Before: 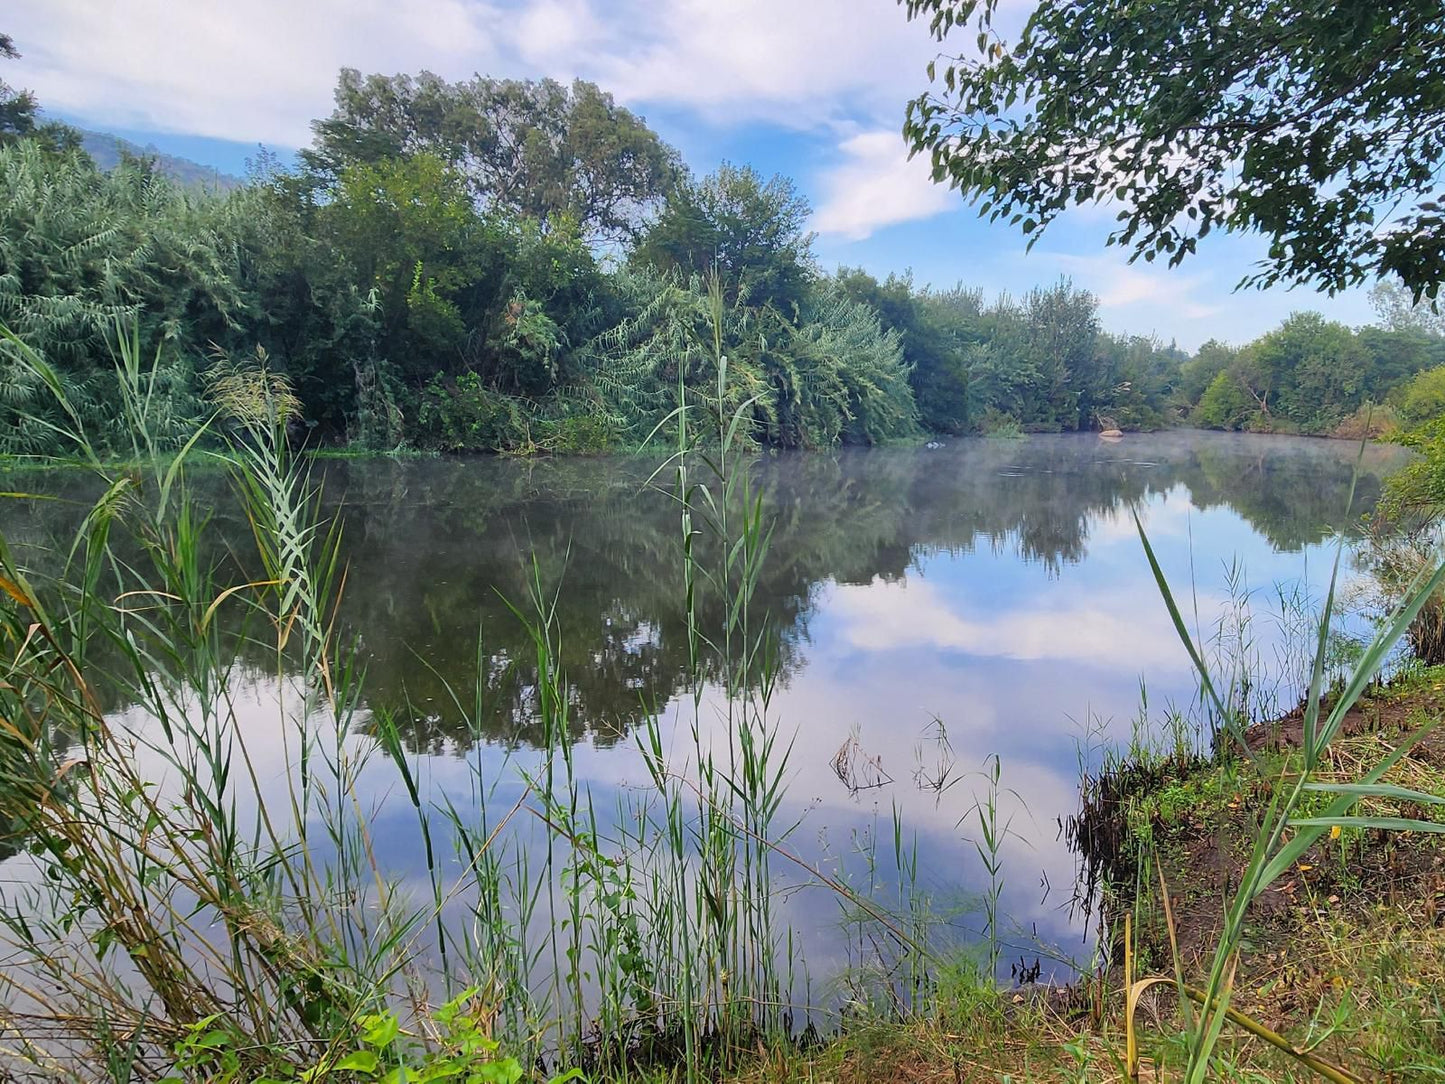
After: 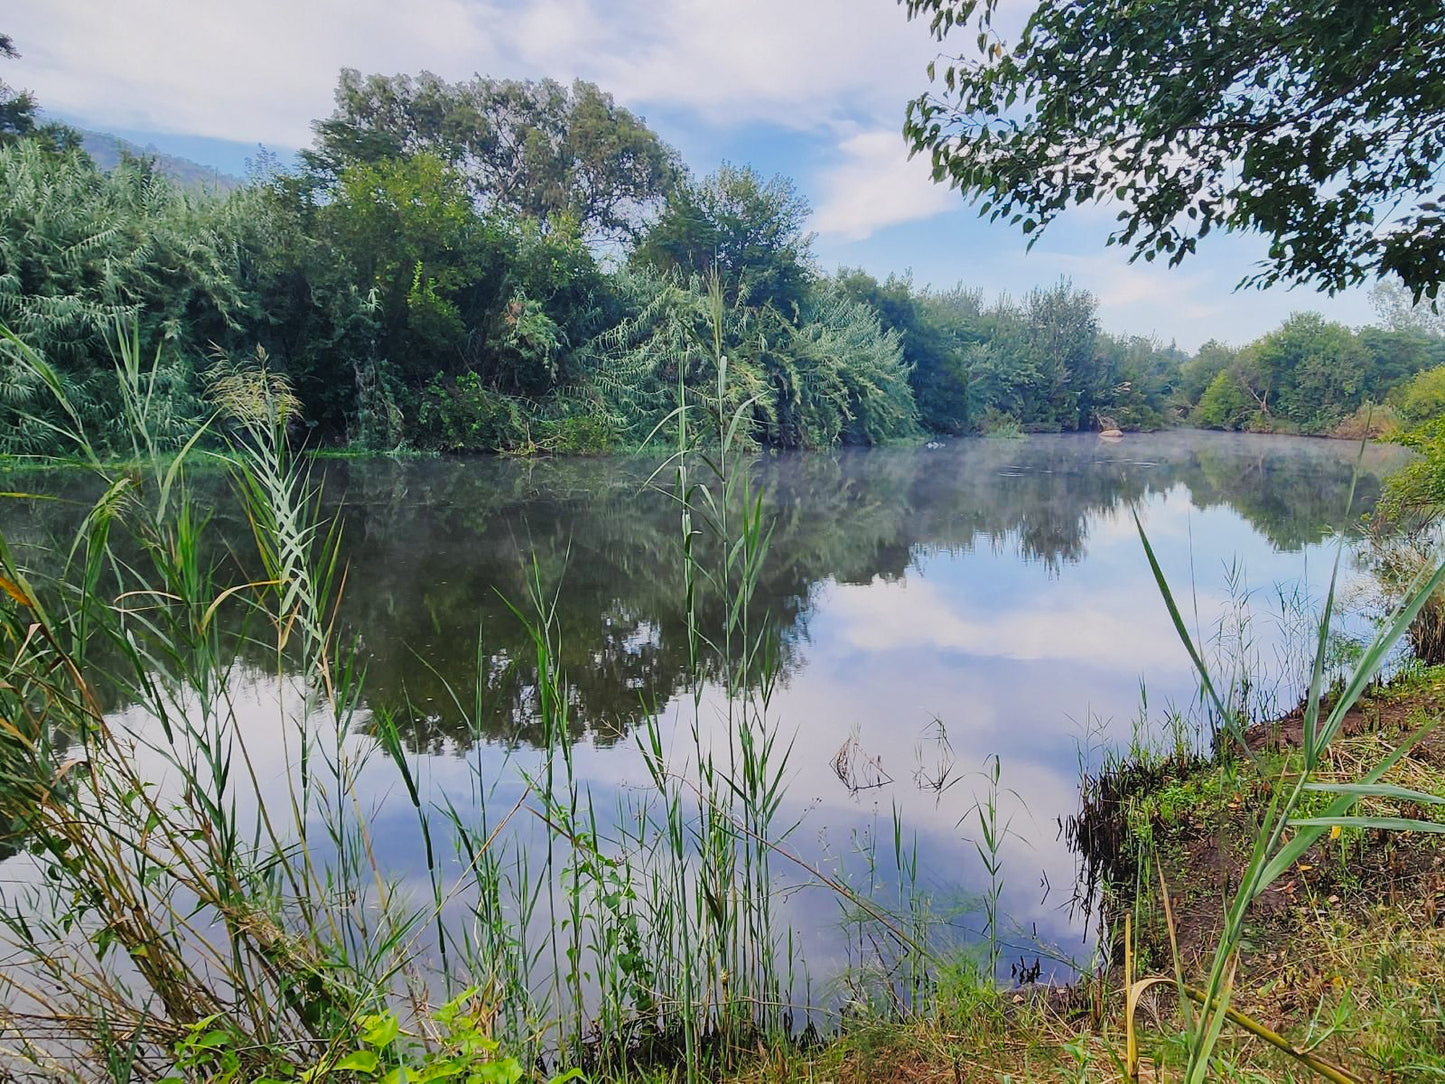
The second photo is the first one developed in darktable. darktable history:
tone curve: curves: ch0 [(0, 0.018) (0.036, 0.038) (0.15, 0.131) (0.27, 0.247) (0.528, 0.554) (0.761, 0.761) (1, 0.919)]; ch1 [(0, 0) (0.179, 0.173) (0.322, 0.32) (0.429, 0.431) (0.502, 0.5) (0.519, 0.522) (0.562, 0.588) (0.625, 0.67) (0.711, 0.745) (1, 1)]; ch2 [(0, 0) (0.29, 0.295) (0.404, 0.436) (0.497, 0.499) (0.521, 0.523) (0.561, 0.605) (0.657, 0.655) (0.712, 0.764) (1, 1)], preserve colors none
